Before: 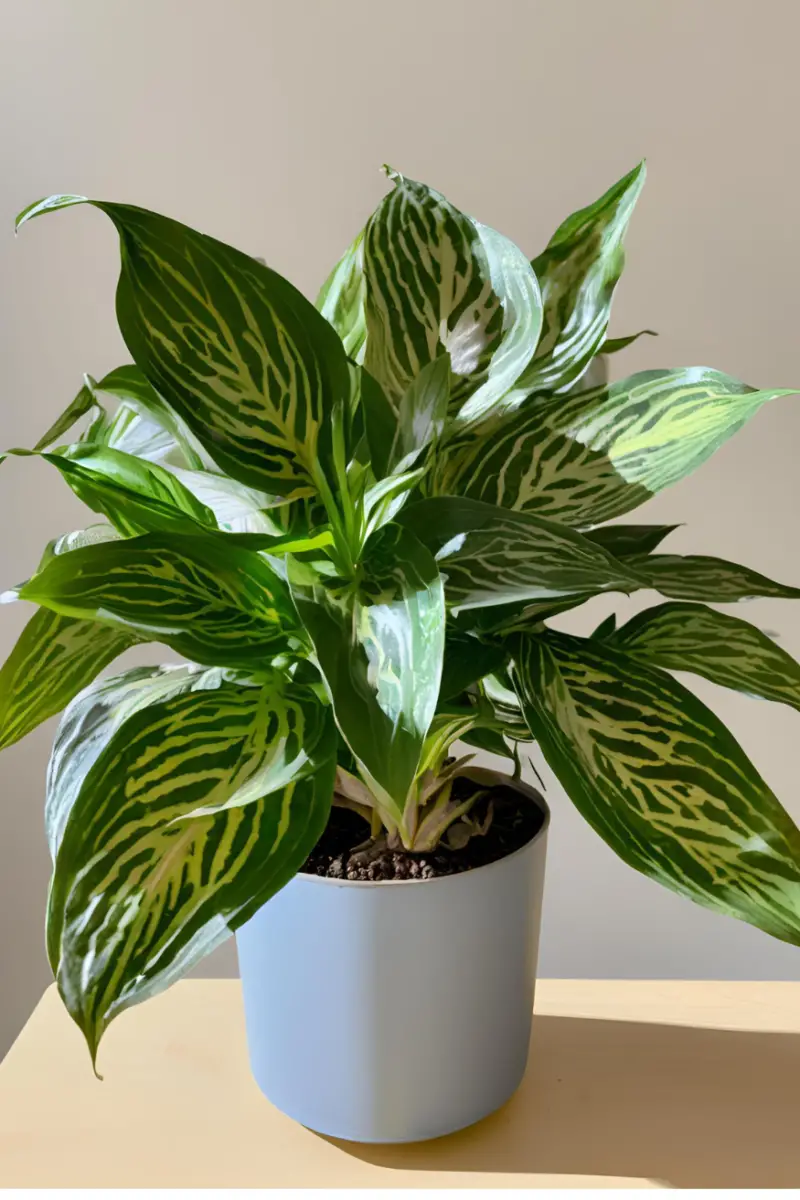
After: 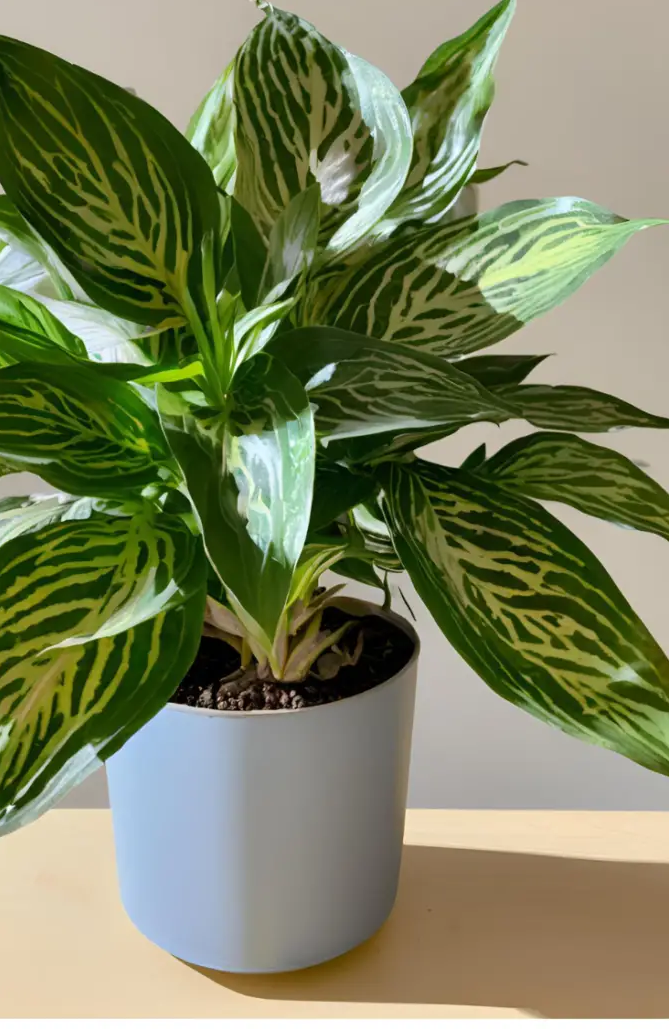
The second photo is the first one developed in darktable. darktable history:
crop: left 16.315%, top 14.246%
